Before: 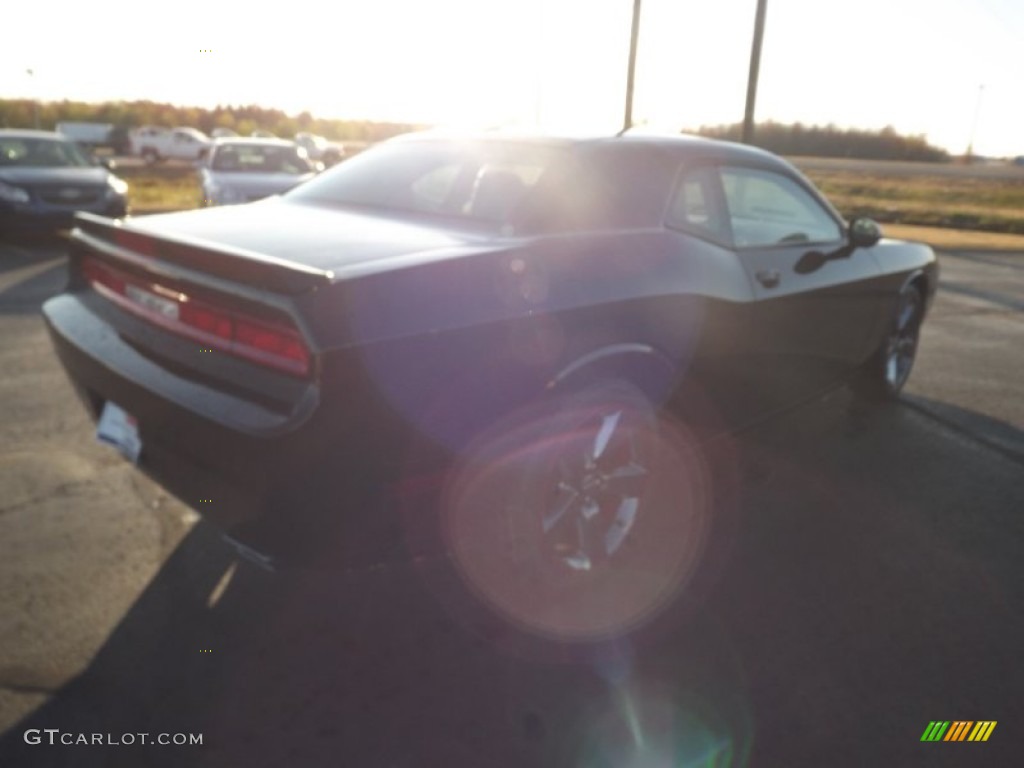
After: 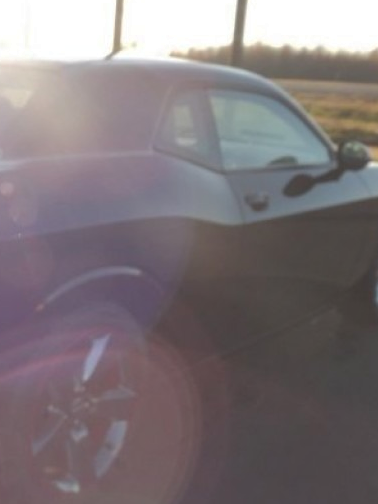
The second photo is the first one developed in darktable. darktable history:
shadows and highlights: on, module defaults
crop and rotate: left 49.936%, top 10.094%, right 13.136%, bottom 24.256%
